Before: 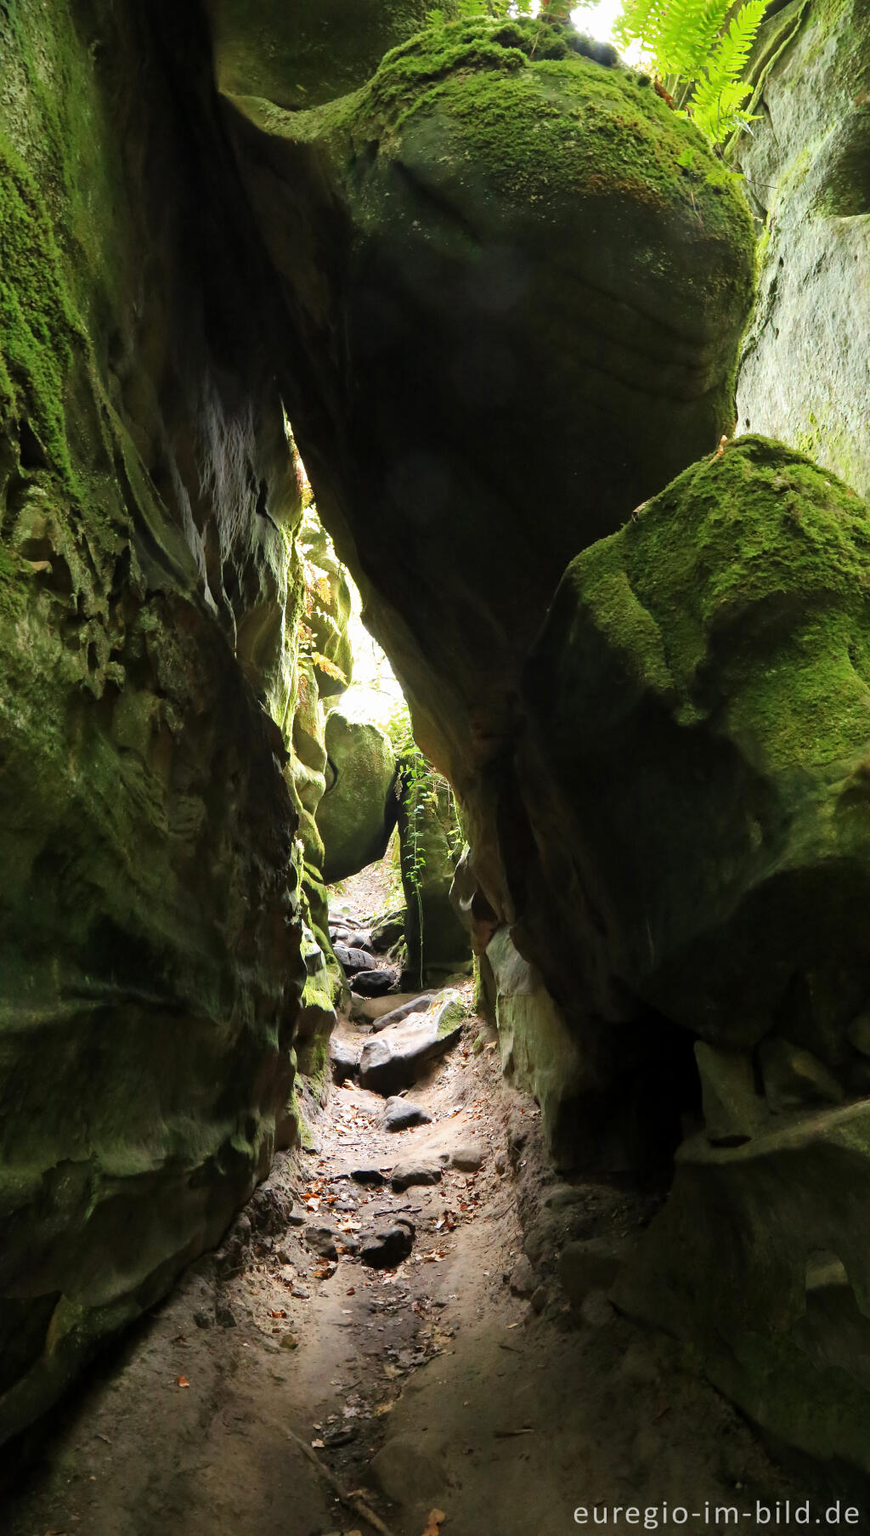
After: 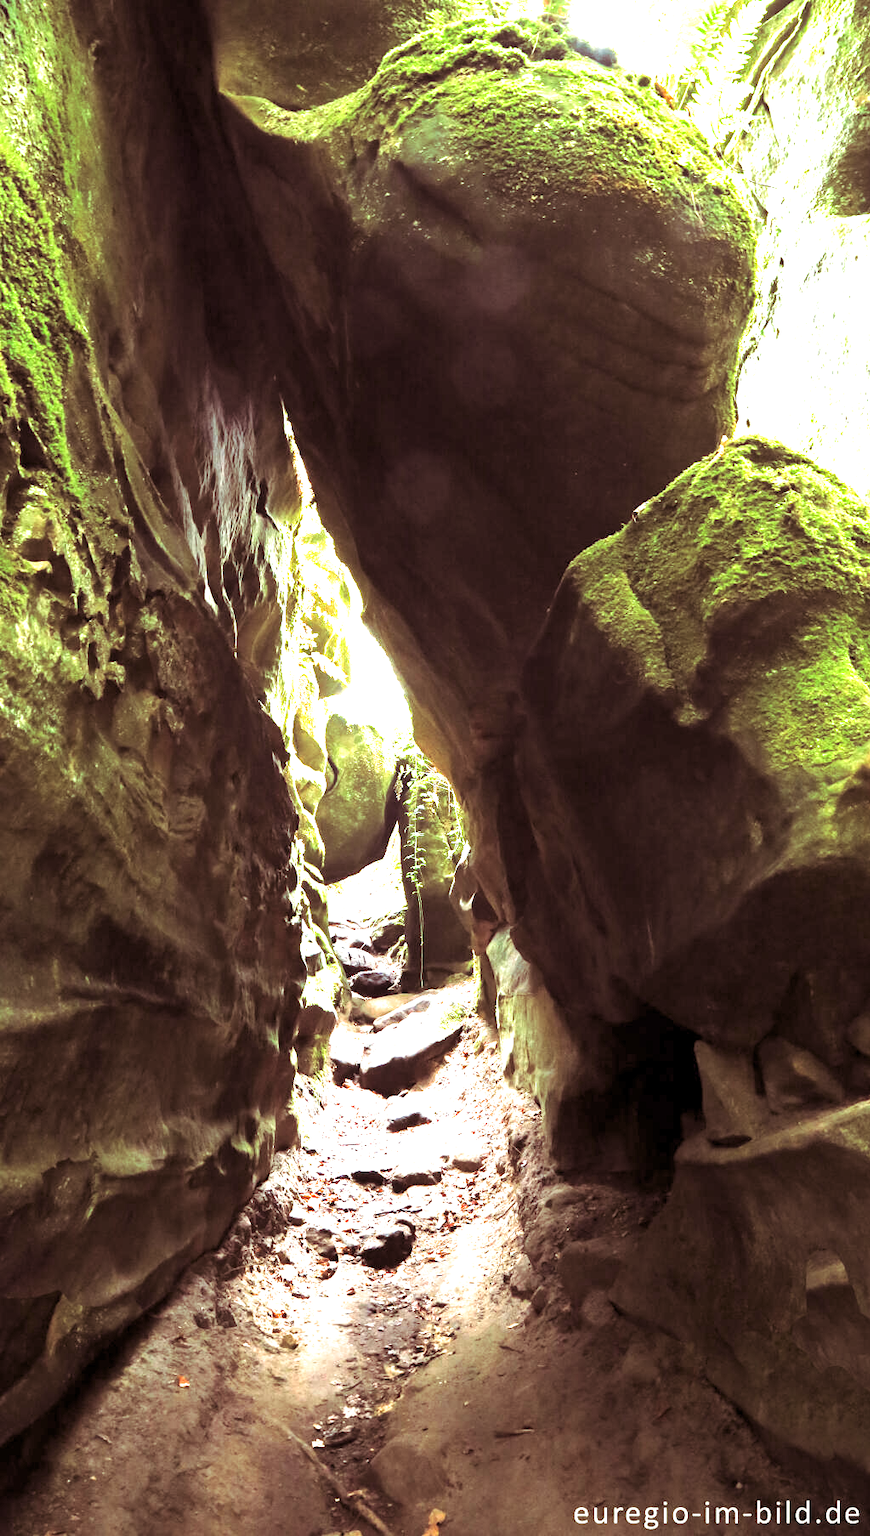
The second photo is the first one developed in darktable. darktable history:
split-toning: on, module defaults
exposure: exposure 2 EV, compensate highlight preservation false
